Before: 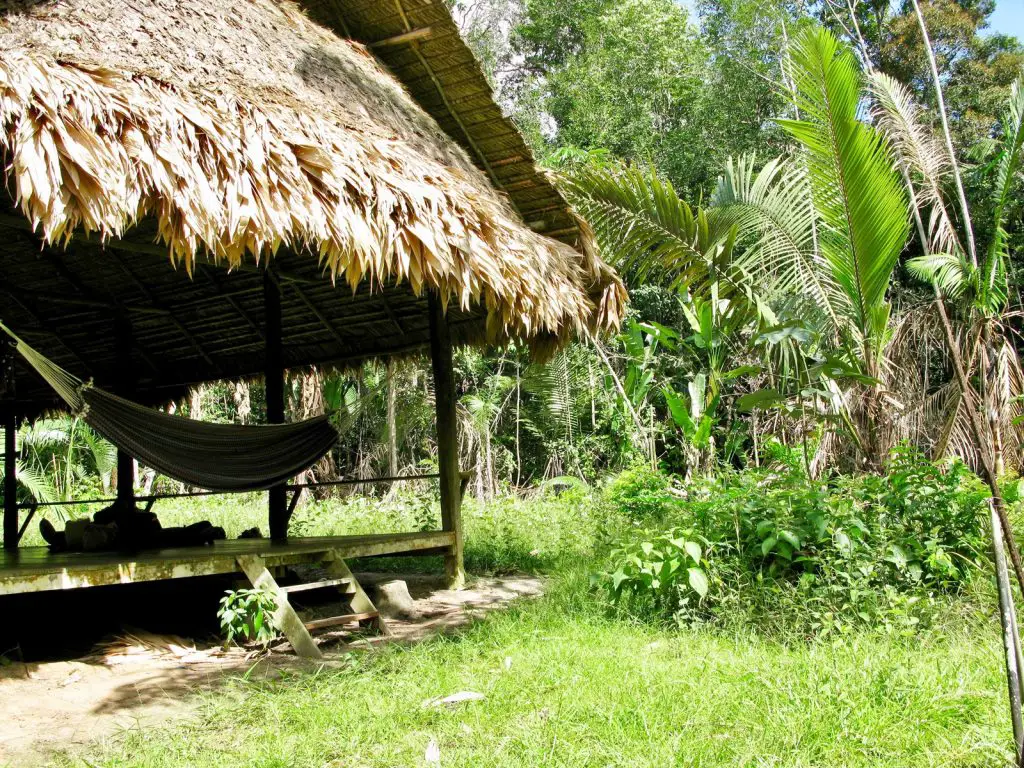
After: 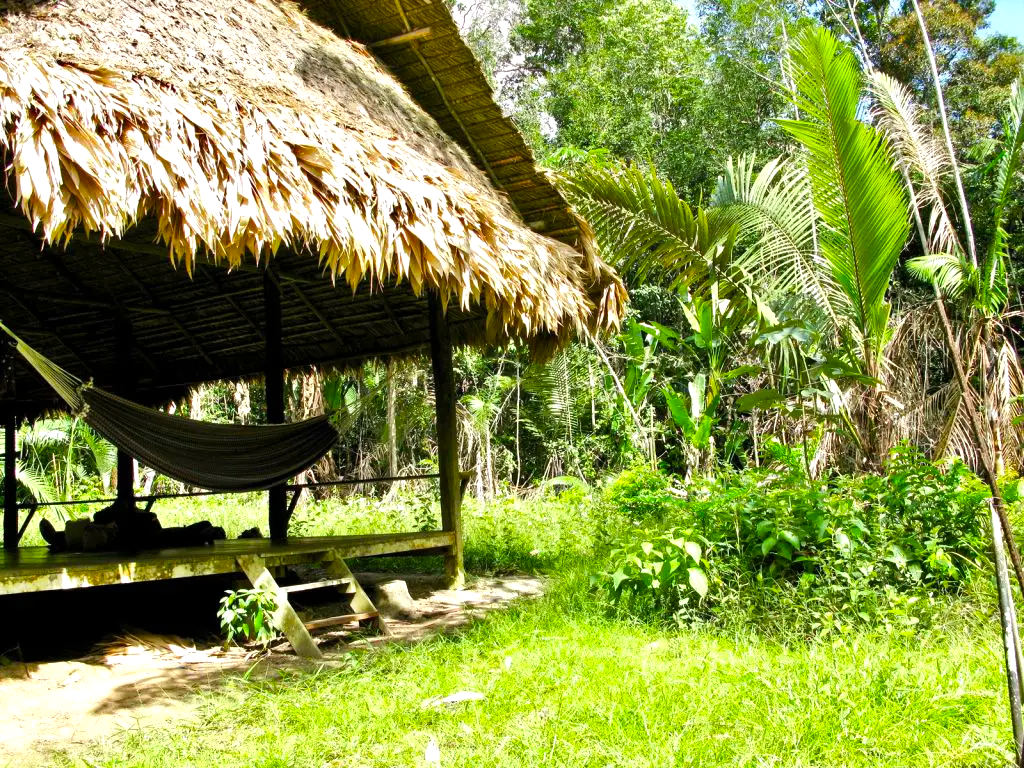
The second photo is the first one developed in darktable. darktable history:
color balance rgb: shadows lift › chroma 1.029%, shadows lift › hue 28.43°, white fulcrum 0.993 EV, perceptual saturation grading › global saturation 25.117%, perceptual brilliance grading › highlights 10.211%, perceptual brilliance grading › mid-tones 5.653%, global vibrance 10.742%
